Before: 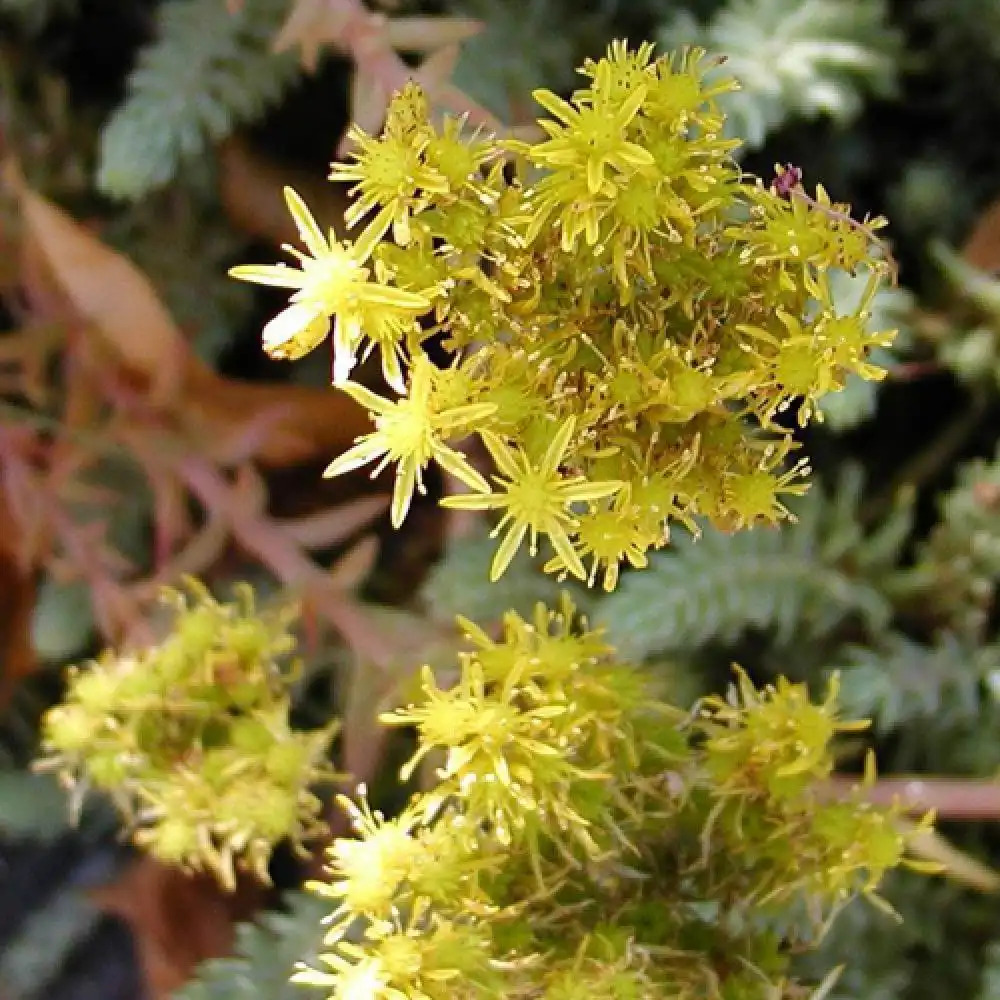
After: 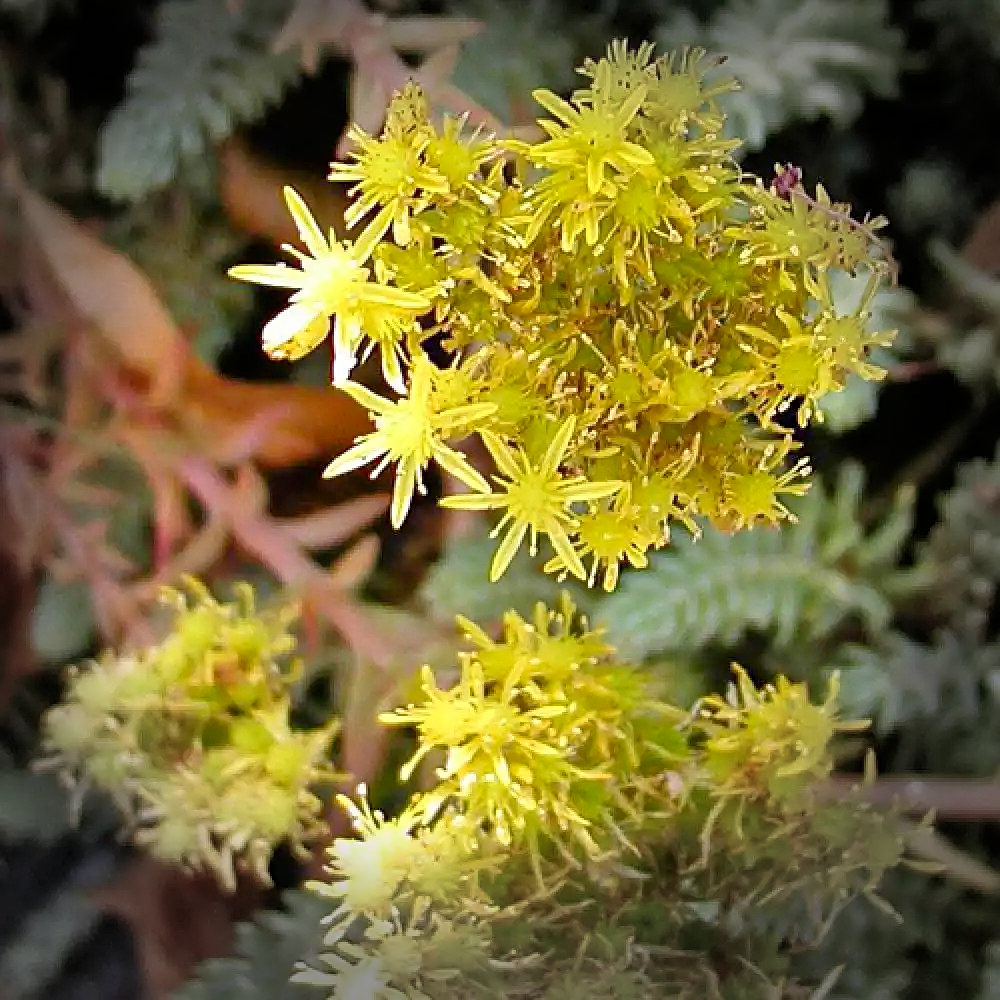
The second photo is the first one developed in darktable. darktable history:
tone equalizer: -7 EV 0.141 EV, -6 EV 0.636 EV, -5 EV 1.12 EV, -4 EV 1.35 EV, -3 EV 1.13 EV, -2 EV 0.6 EV, -1 EV 0.145 EV
vignetting: fall-off start 68.66%, fall-off radius 30.25%, brightness -0.708, saturation -0.488, center (-0.033, -0.04), width/height ratio 0.988, shape 0.858, unbound false
contrast brightness saturation: contrast 0.149, brightness -0.01, saturation 0.1
sharpen: on, module defaults
